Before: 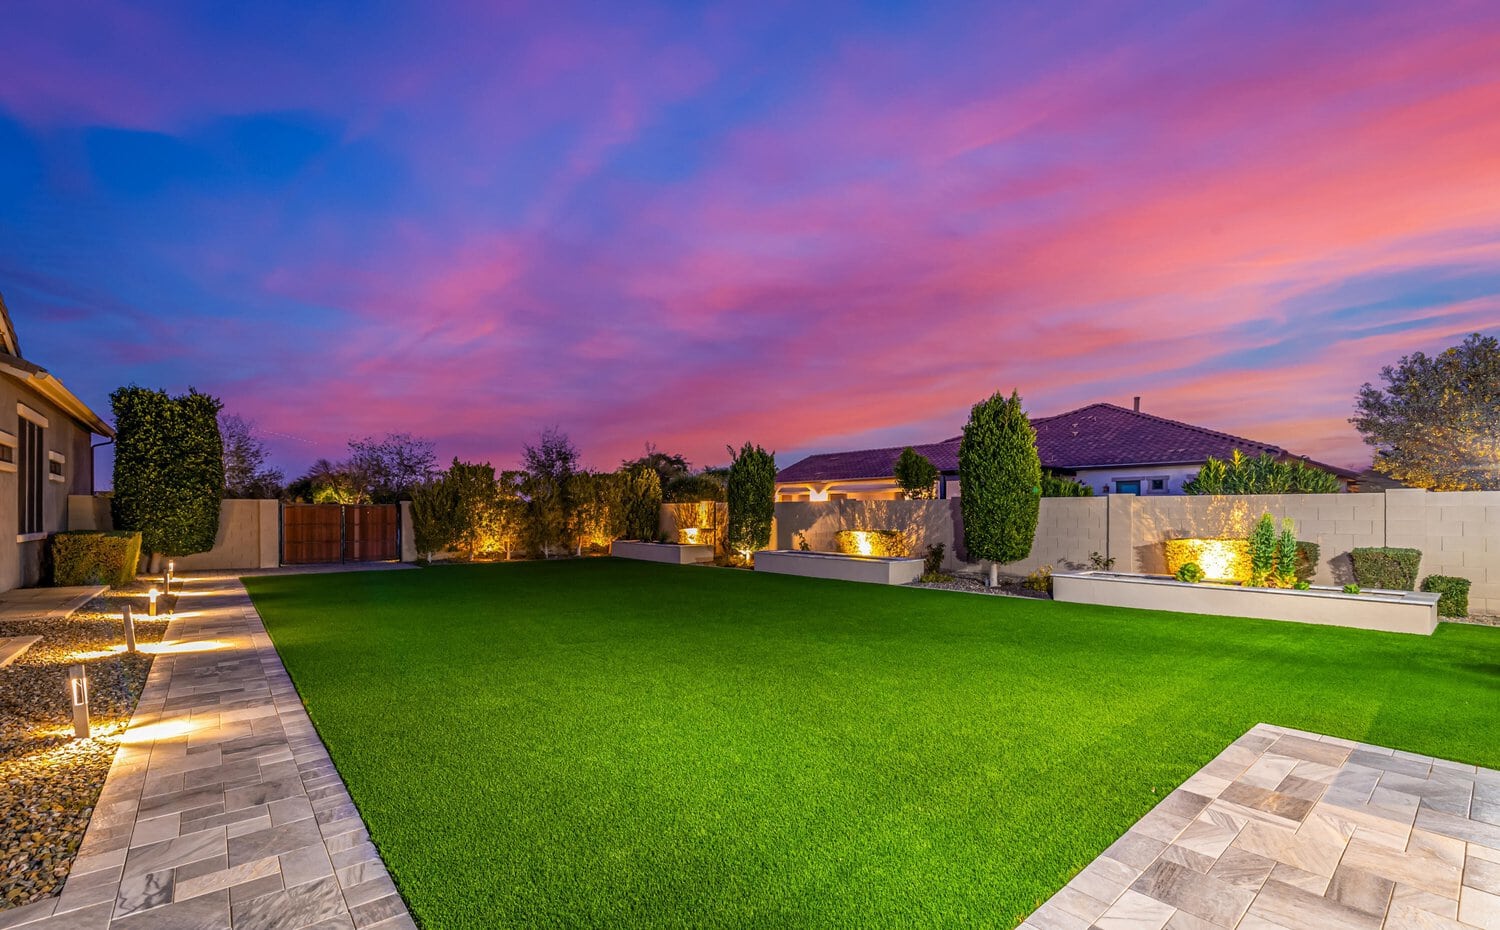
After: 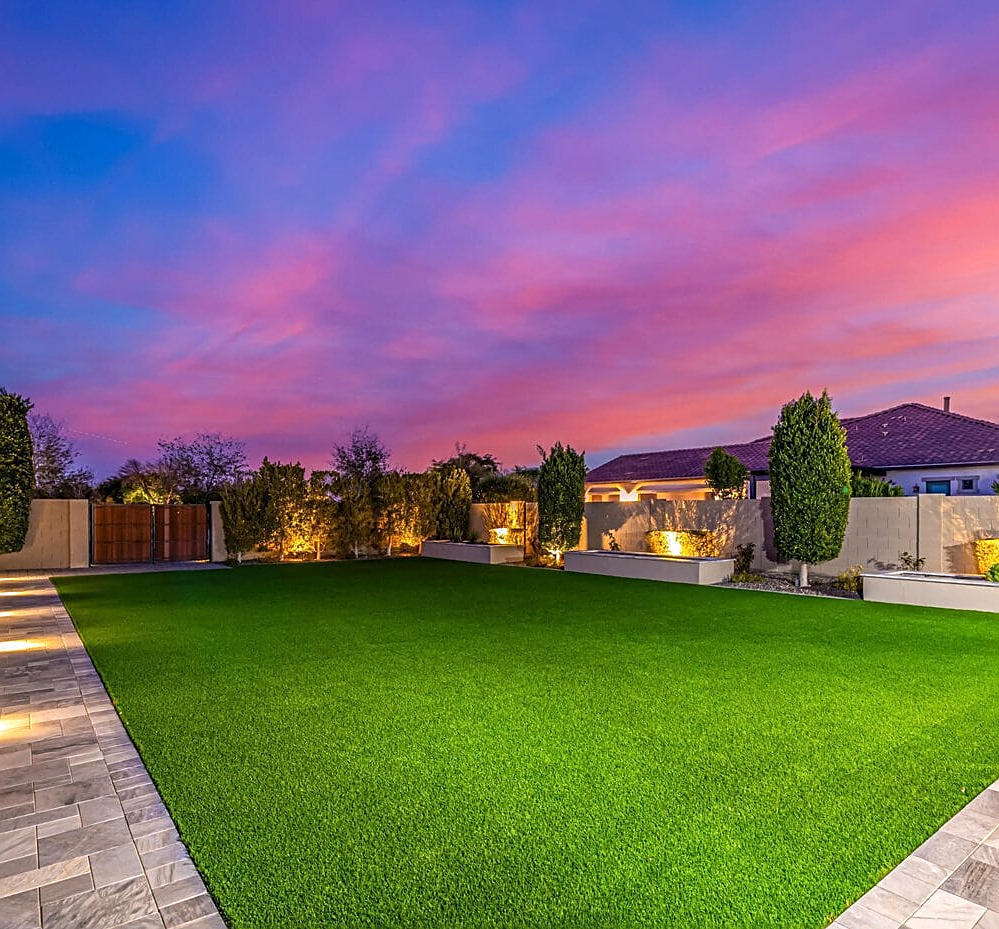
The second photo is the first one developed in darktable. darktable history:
exposure: exposure 0.217 EV, compensate highlight preservation false
sharpen: on, module defaults
crop and rotate: left 12.673%, right 20.66%
